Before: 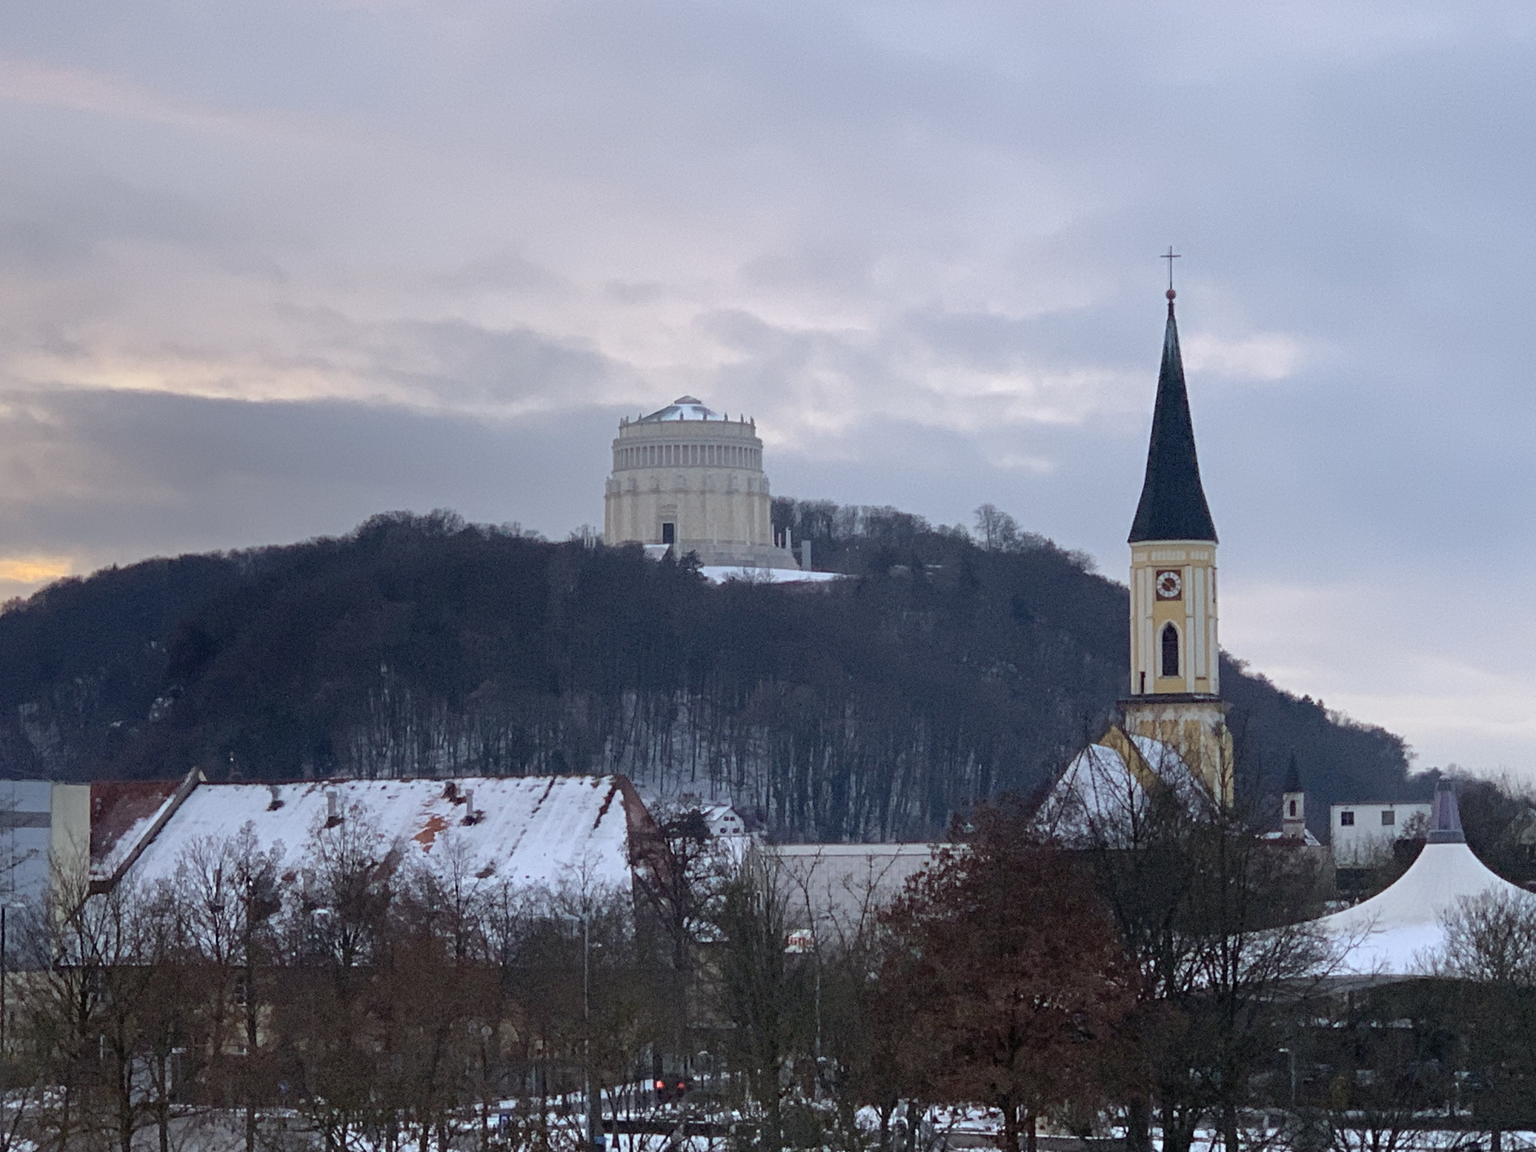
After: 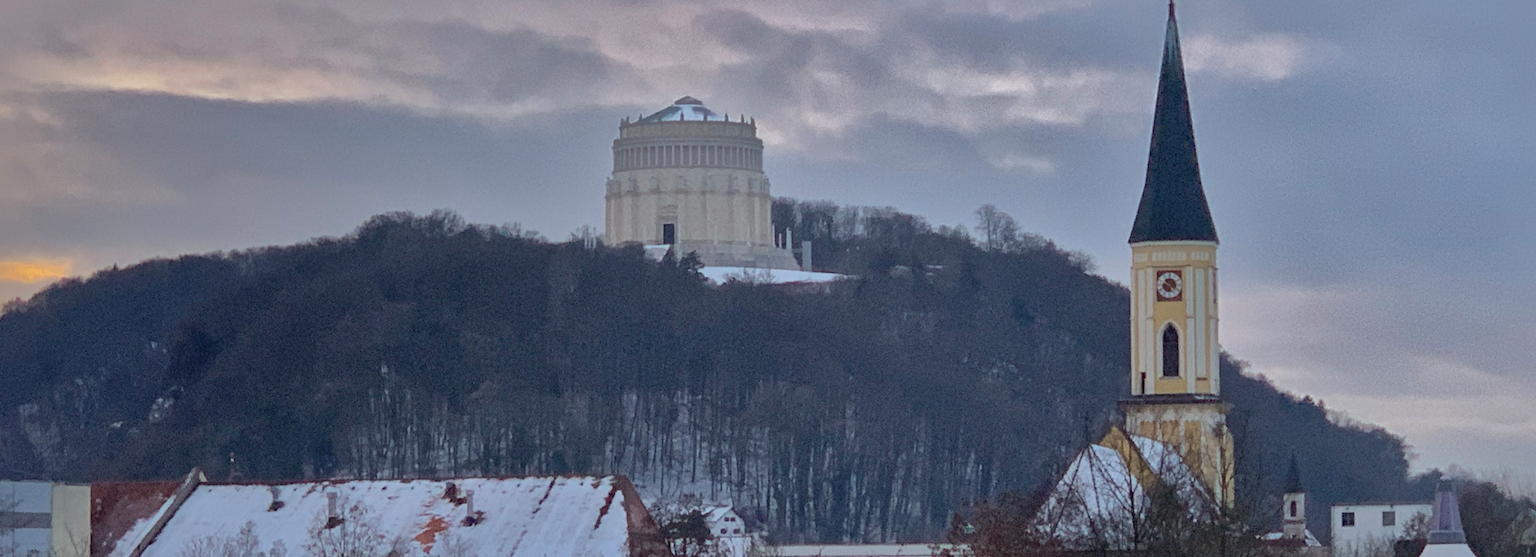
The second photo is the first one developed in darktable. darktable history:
crop and rotate: top 26.056%, bottom 25.543%
shadows and highlights: shadows 38.43, highlights -74.54
